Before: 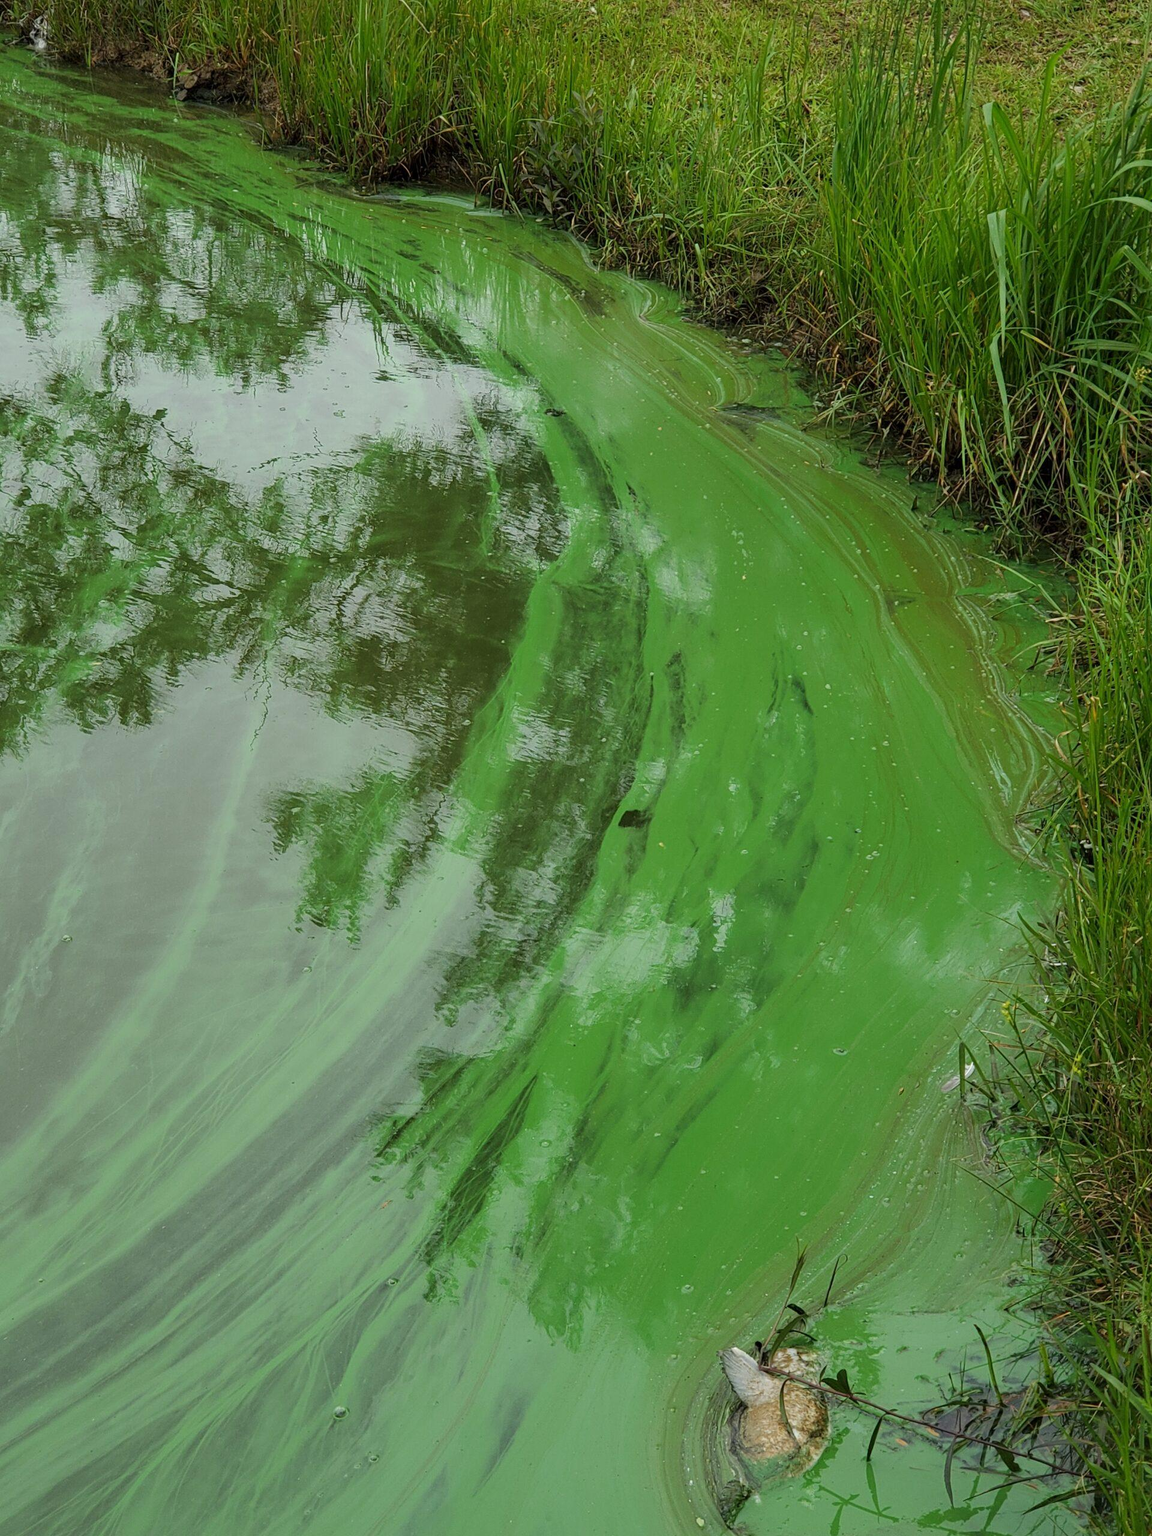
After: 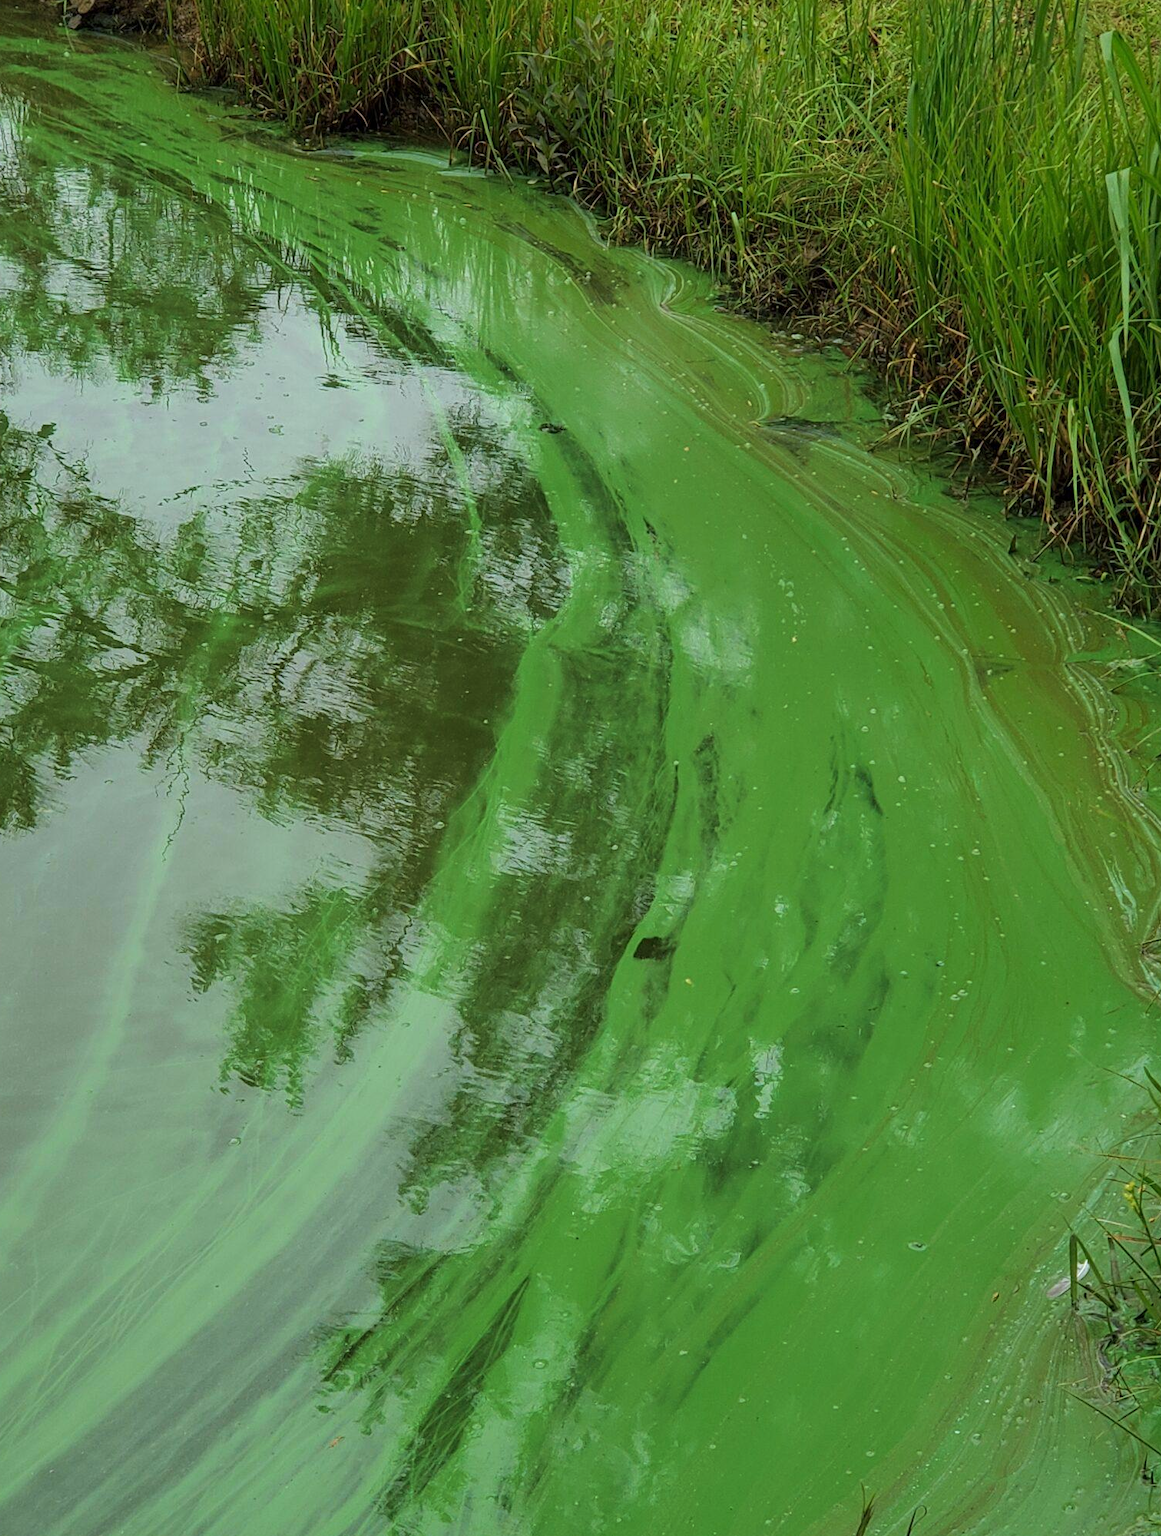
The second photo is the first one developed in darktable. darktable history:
velvia: on, module defaults
crop and rotate: left 10.77%, top 5.1%, right 10.41%, bottom 16.76%
white balance: red 0.988, blue 1.017
